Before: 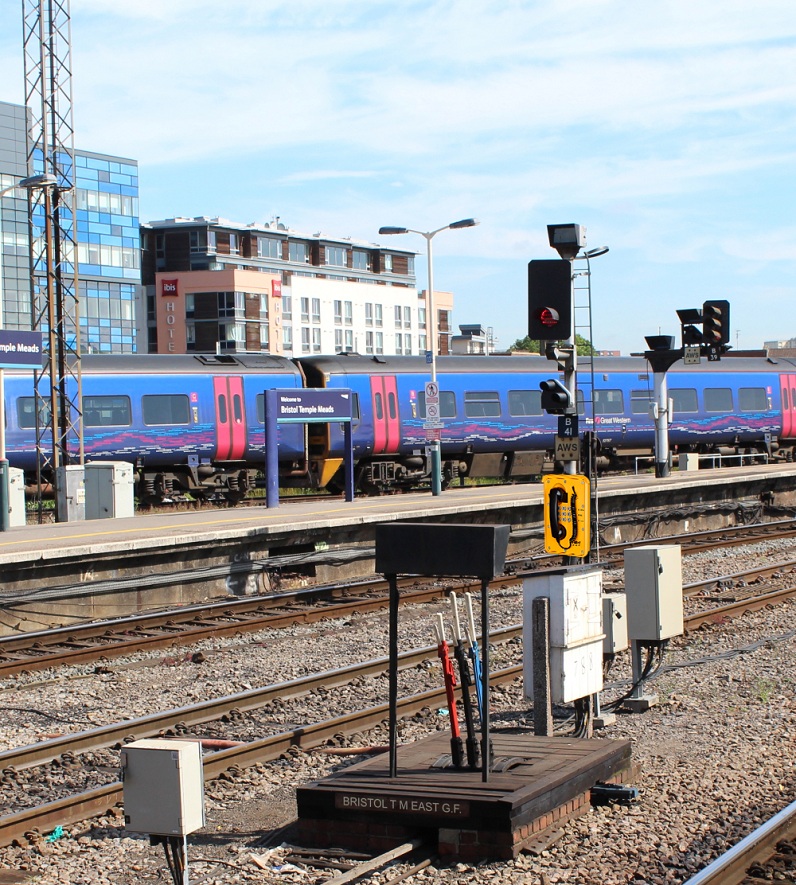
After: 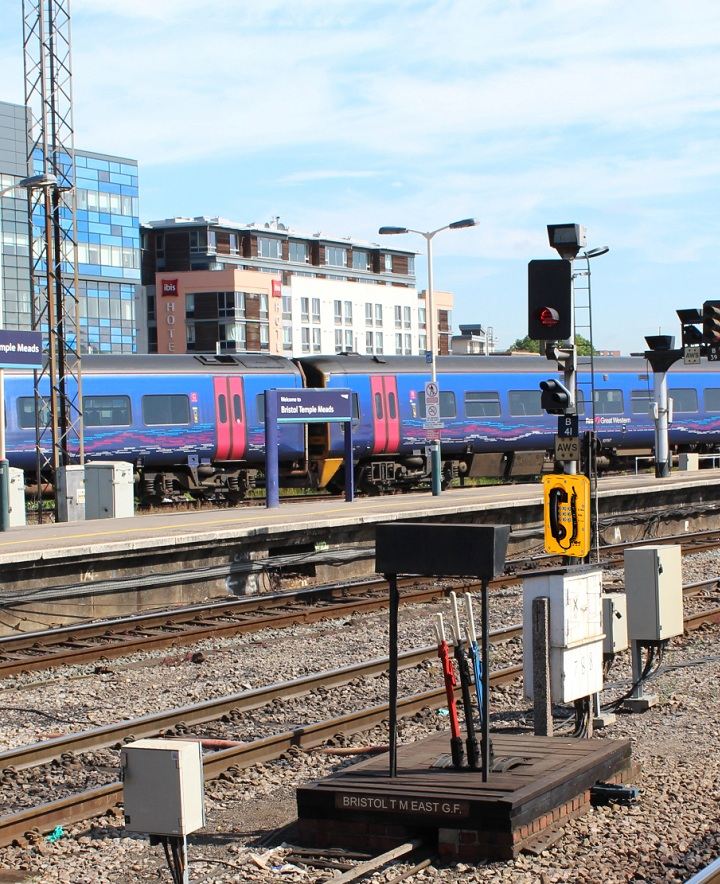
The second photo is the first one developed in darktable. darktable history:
crop: right 9.509%, bottom 0.031%
white balance: emerald 1
